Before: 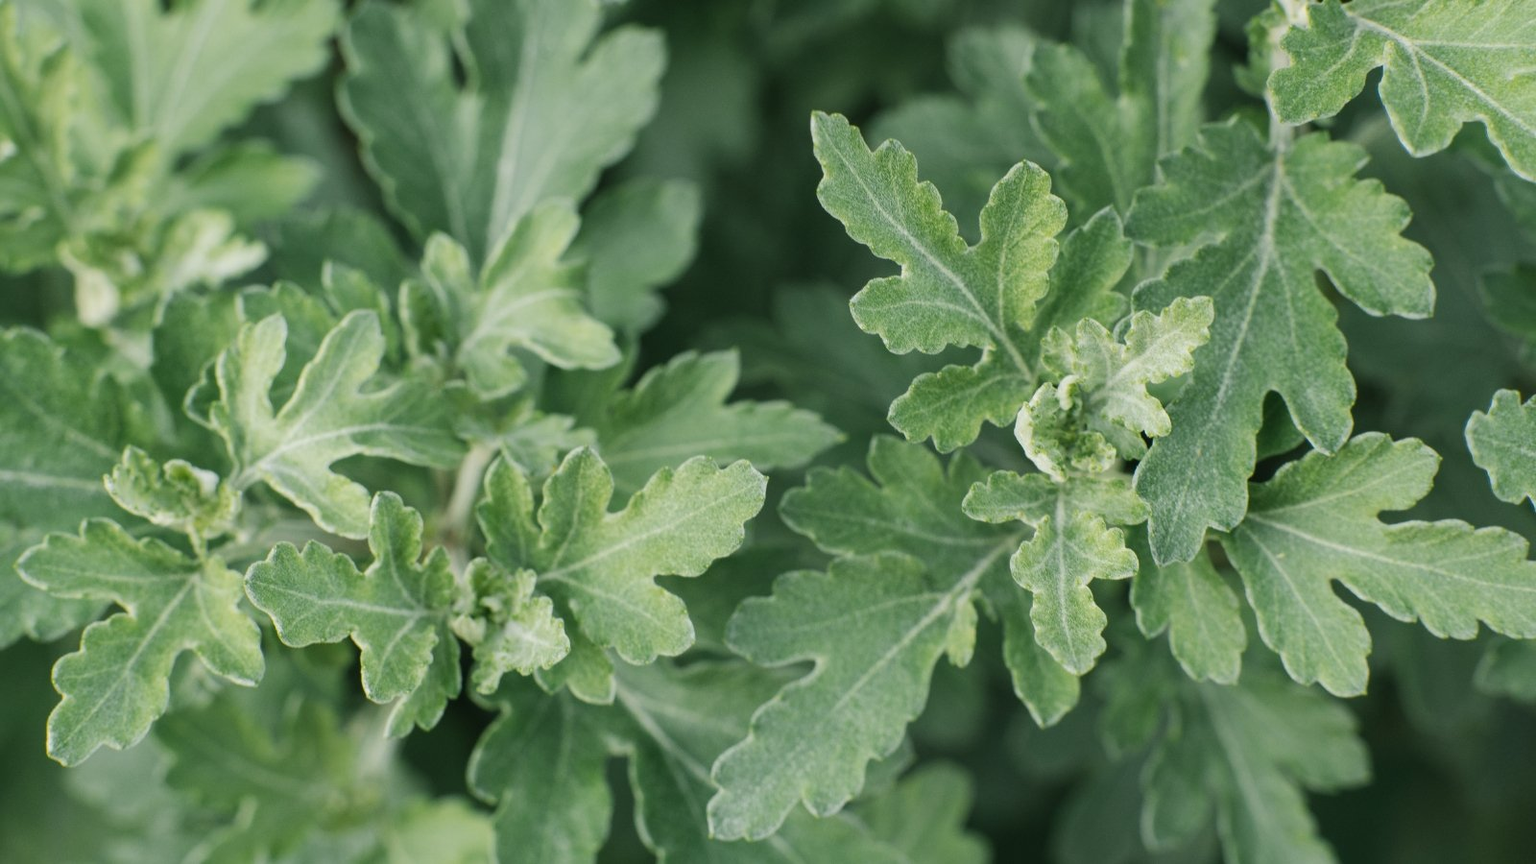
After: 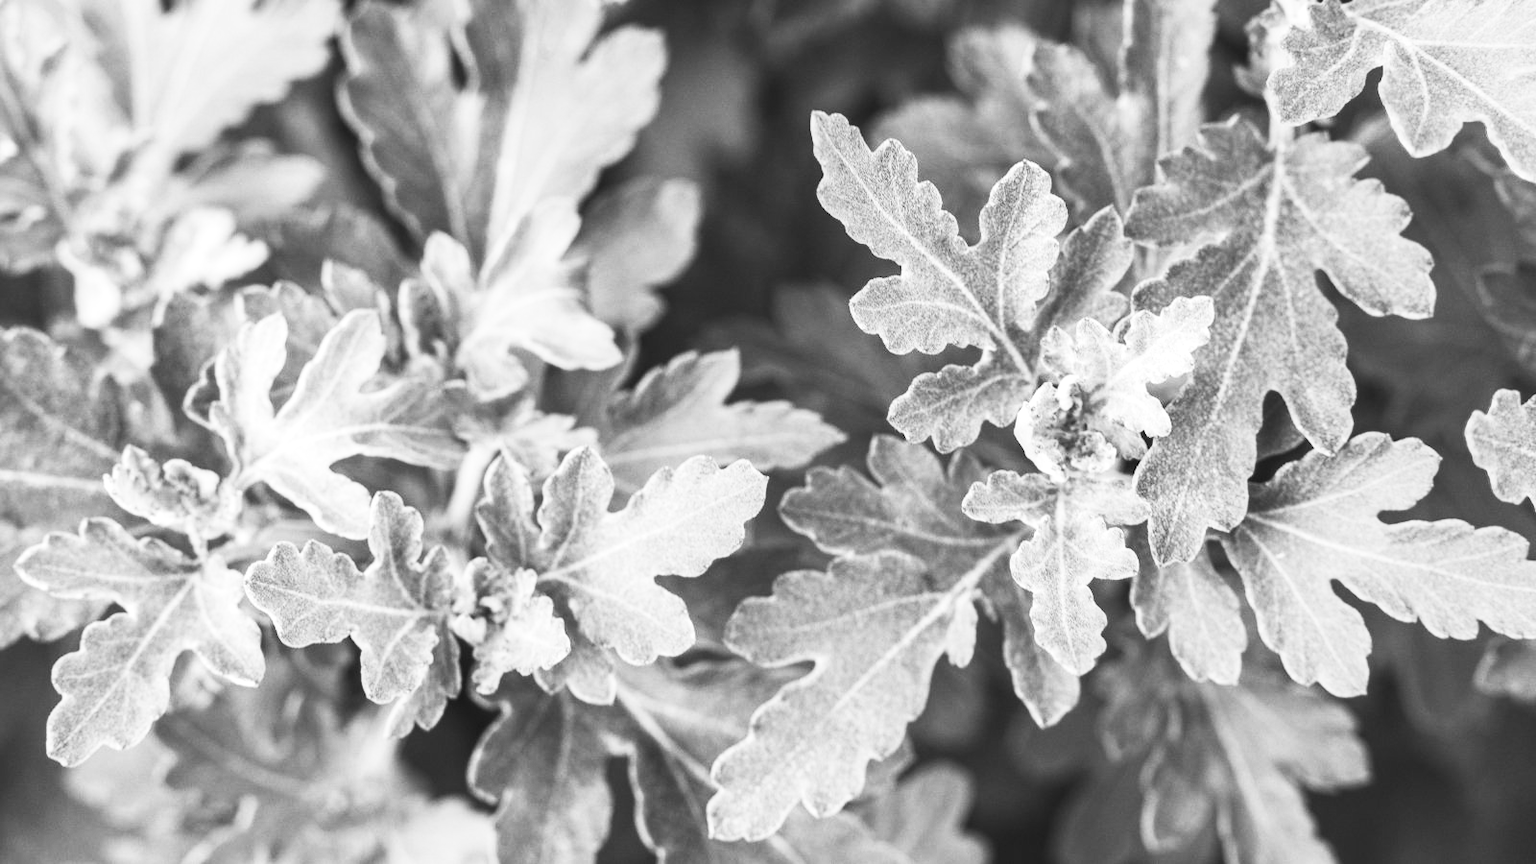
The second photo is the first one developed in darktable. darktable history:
white balance: red 1, blue 1
local contrast: on, module defaults
contrast brightness saturation: contrast 0.53, brightness 0.47, saturation -1
